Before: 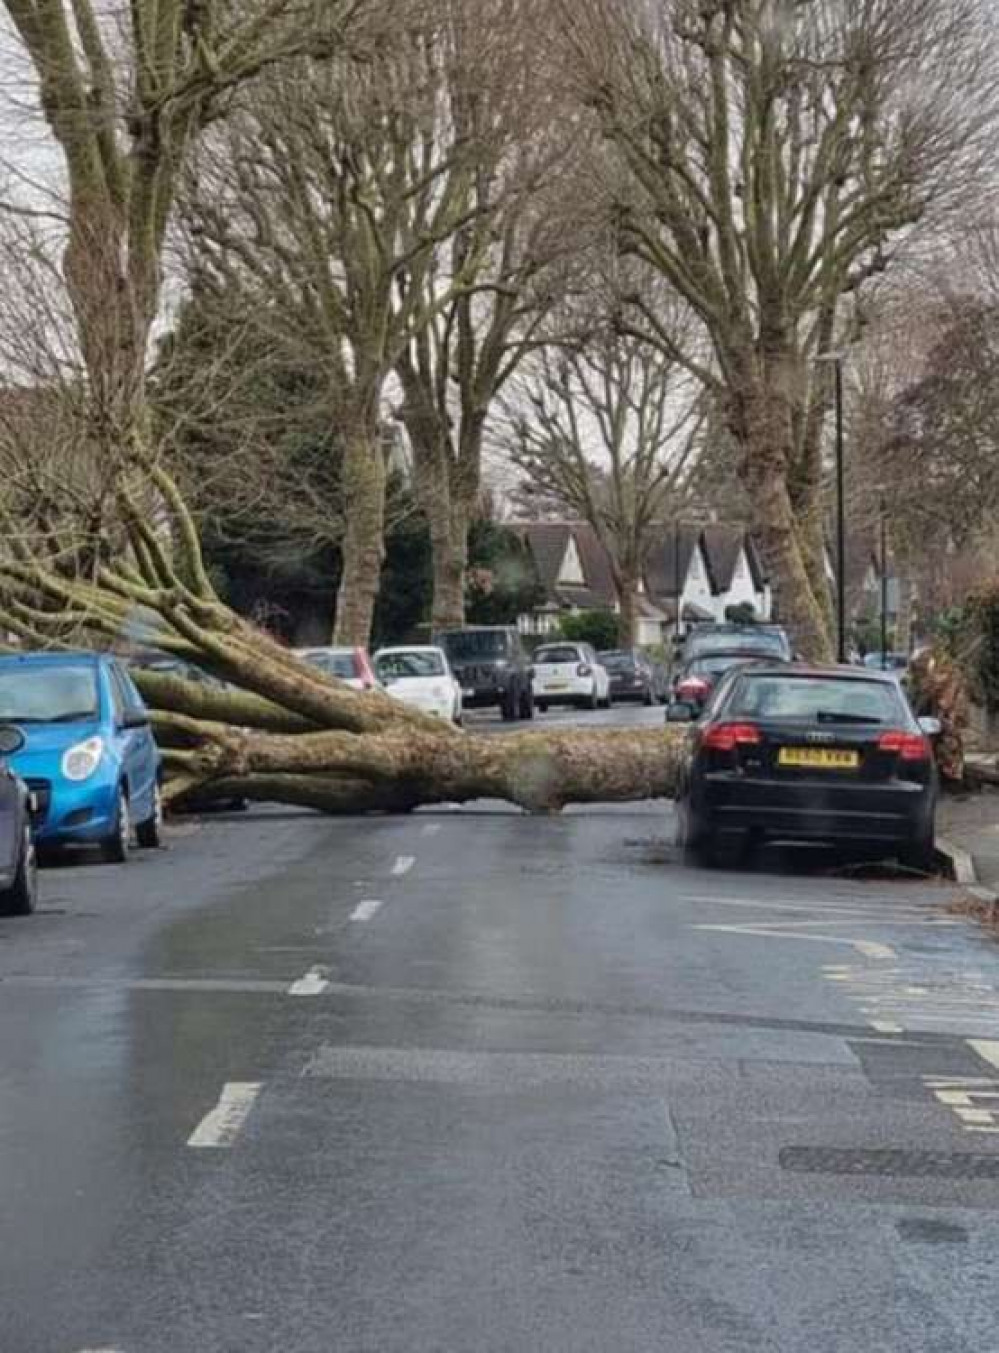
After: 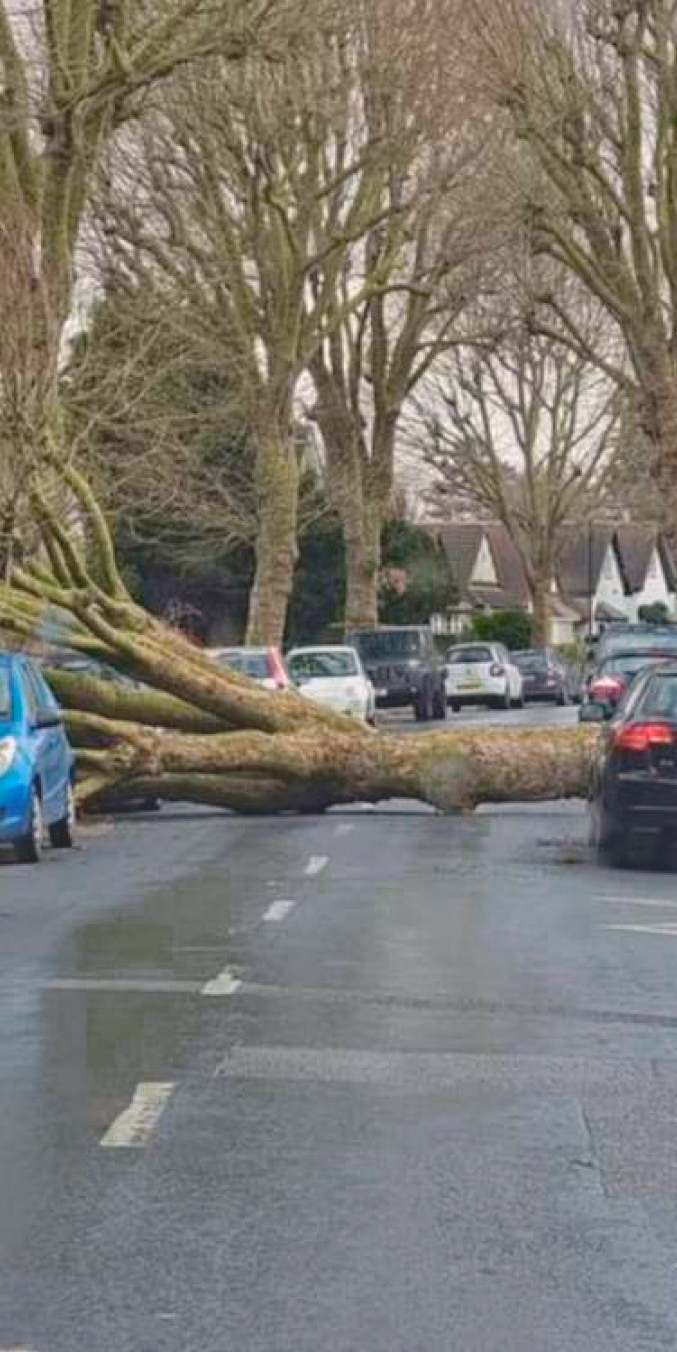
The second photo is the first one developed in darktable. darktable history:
color zones: curves: ch0 [(0.25, 0.5) (0.347, 0.092) (0.75, 0.5)]; ch1 [(0.25, 0.5) (0.33, 0.51) (0.75, 0.5)]
crop and rotate: left 8.746%, right 23.447%
haze removal: compatibility mode true, adaptive false
contrast brightness saturation: contrast -0.287
exposure: exposure 0.603 EV, compensate highlight preservation false
color calibration: x 0.34, y 0.354, temperature 5161.48 K
